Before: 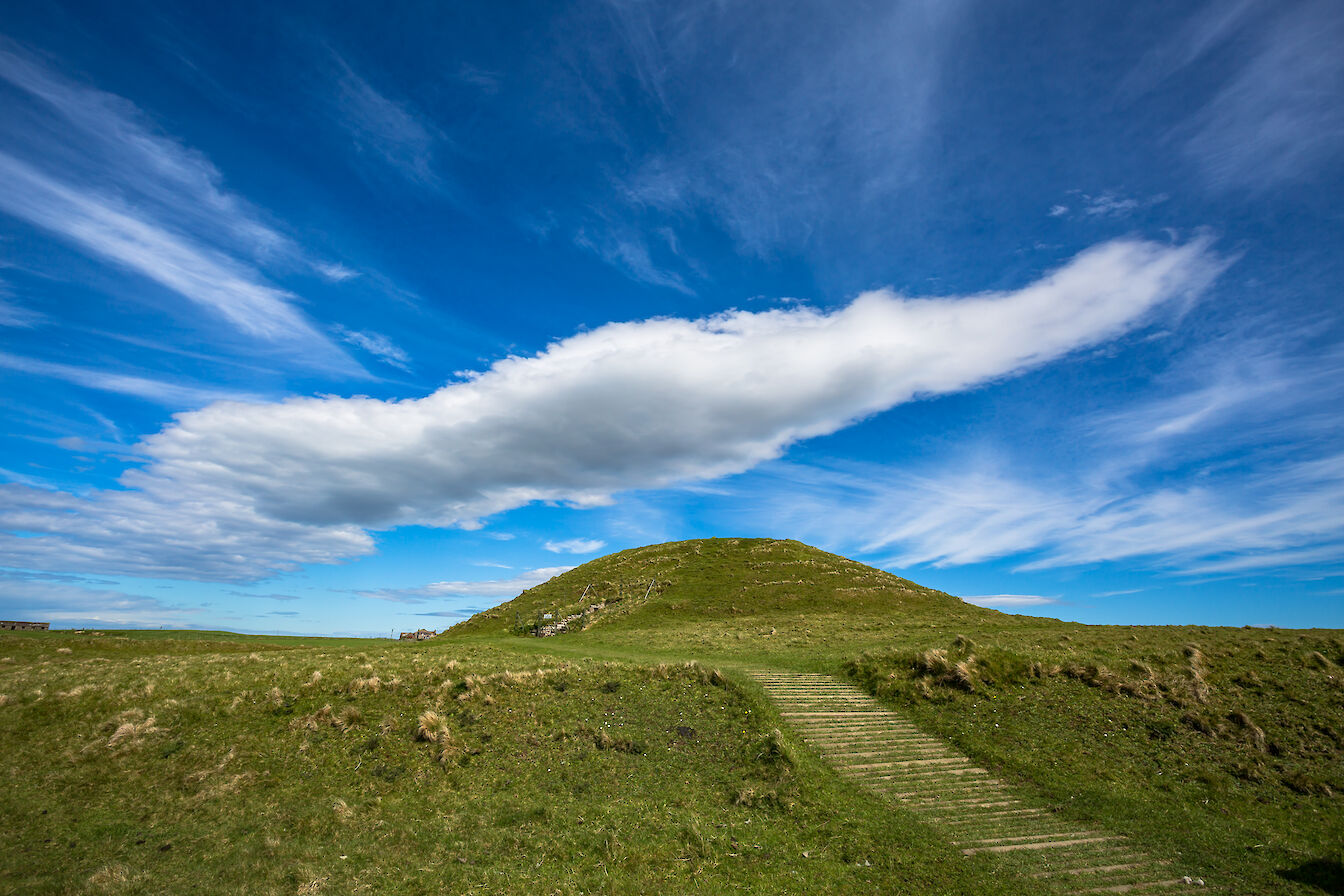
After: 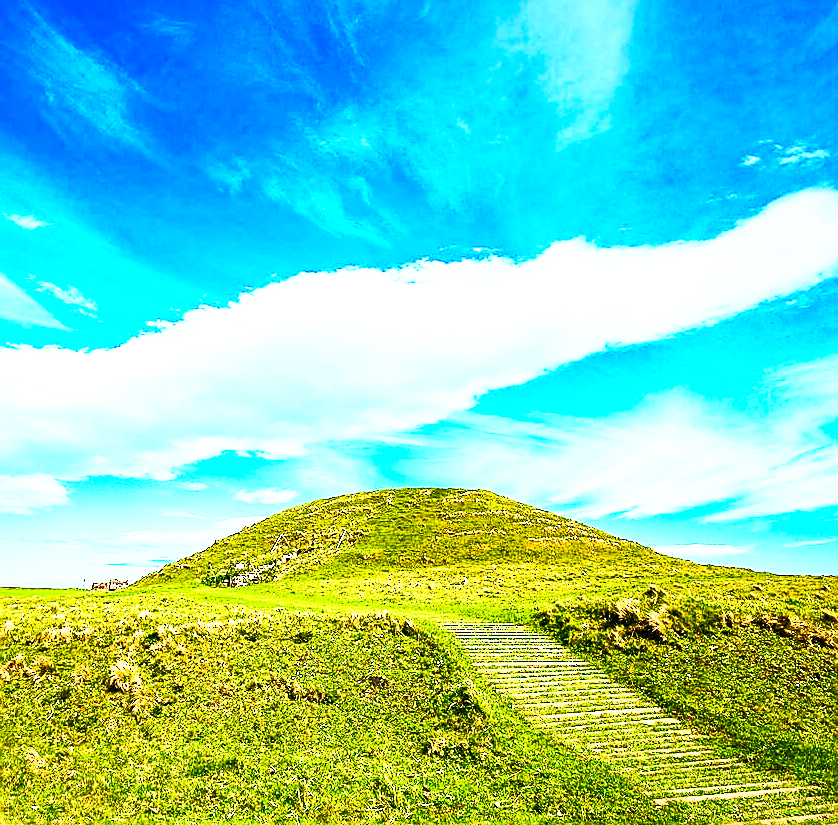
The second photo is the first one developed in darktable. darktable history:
exposure: compensate highlight preservation false
contrast brightness saturation: contrast 0.83, brightness 0.59, saturation 0.59
crop and rotate: left 22.918%, top 5.629%, right 14.711%, bottom 2.247%
color balance rgb: shadows lift › chroma 1%, shadows lift › hue 113°, highlights gain › chroma 0.2%, highlights gain › hue 333°, perceptual saturation grading › global saturation 20%, perceptual saturation grading › highlights -50%, perceptual saturation grading › shadows 25%, contrast -10%
filmic rgb: middle gray luminance 10%, black relative exposure -8.61 EV, white relative exposure 3.3 EV, threshold 6 EV, target black luminance 0%, hardness 5.2, latitude 44.69%, contrast 1.302, highlights saturation mix 5%, shadows ↔ highlights balance 24.64%, add noise in highlights 0, preserve chrominance no, color science v3 (2019), use custom middle-gray values true, iterations of high-quality reconstruction 0, contrast in highlights soft, enable highlight reconstruction true
sharpen: radius 1.4, amount 1.25, threshold 0.7
